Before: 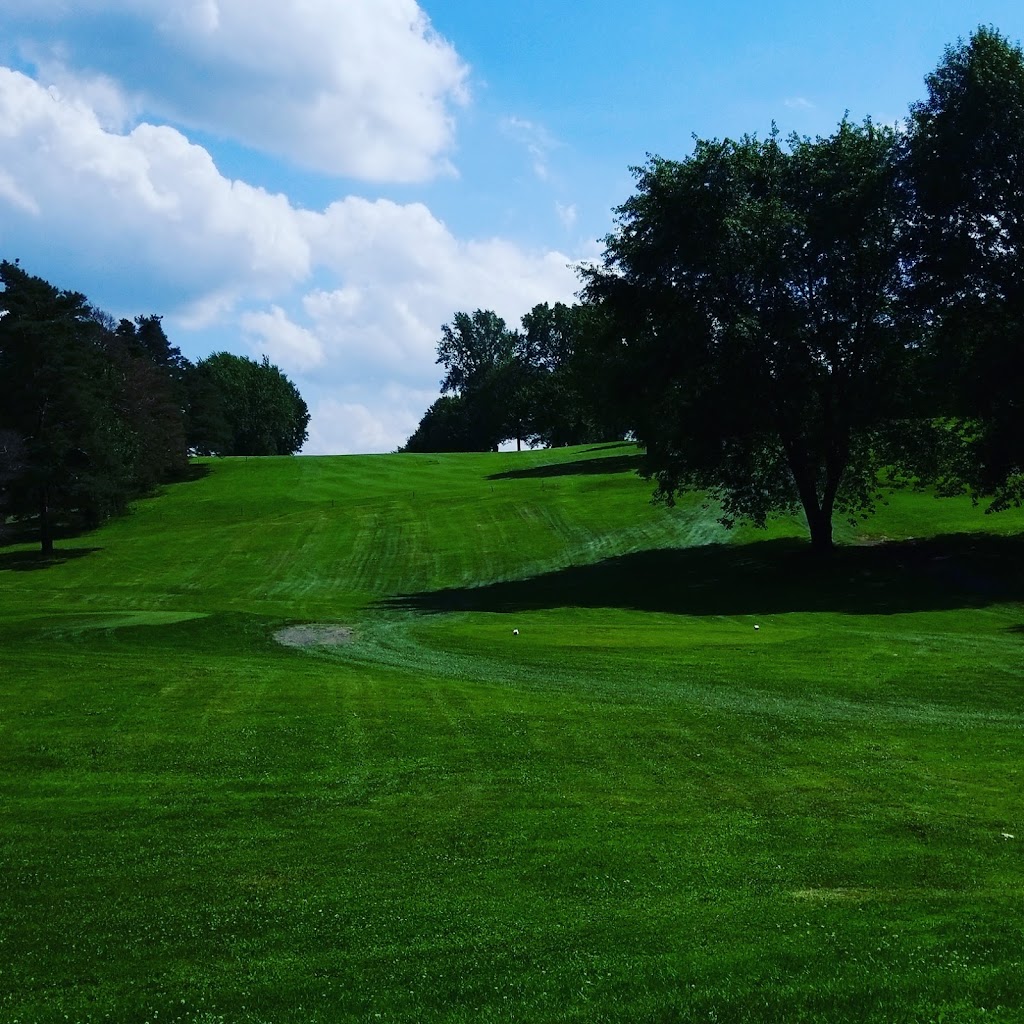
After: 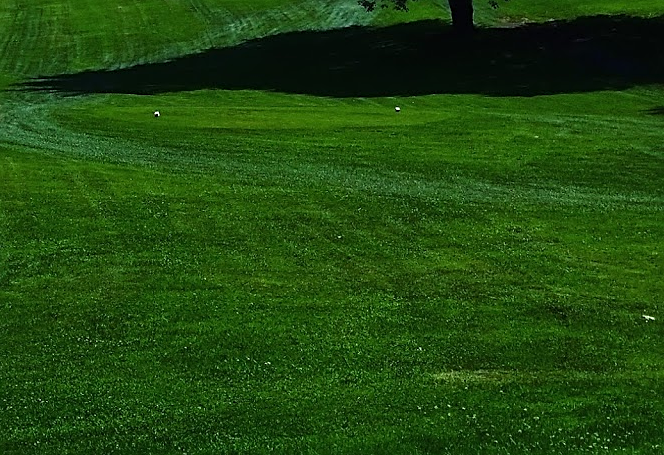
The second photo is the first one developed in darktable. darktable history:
crop and rotate: left 35.11%, top 50.682%, bottom 4.861%
sharpen: on, module defaults
